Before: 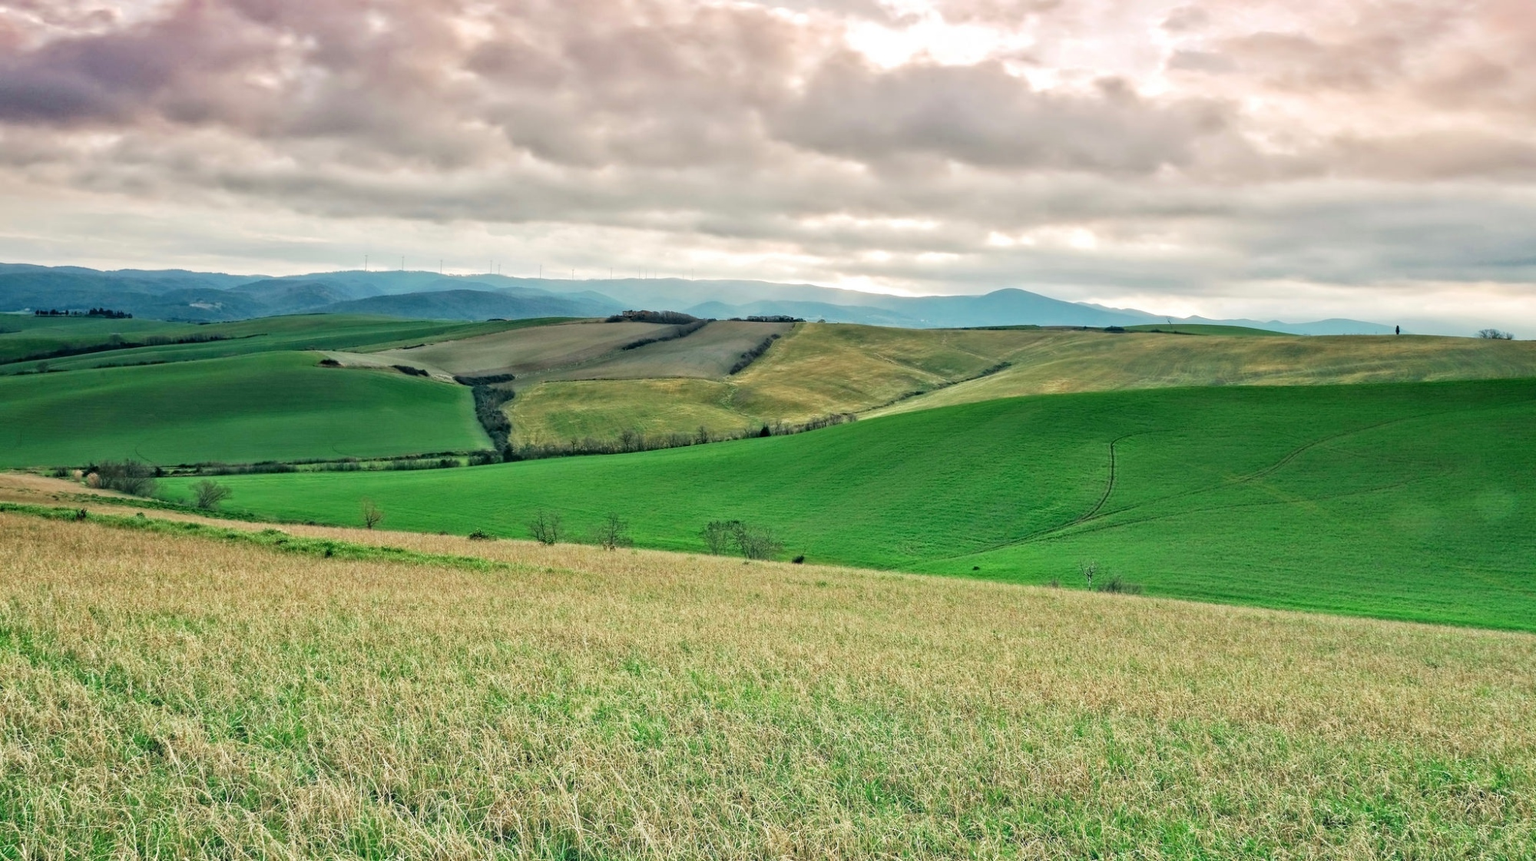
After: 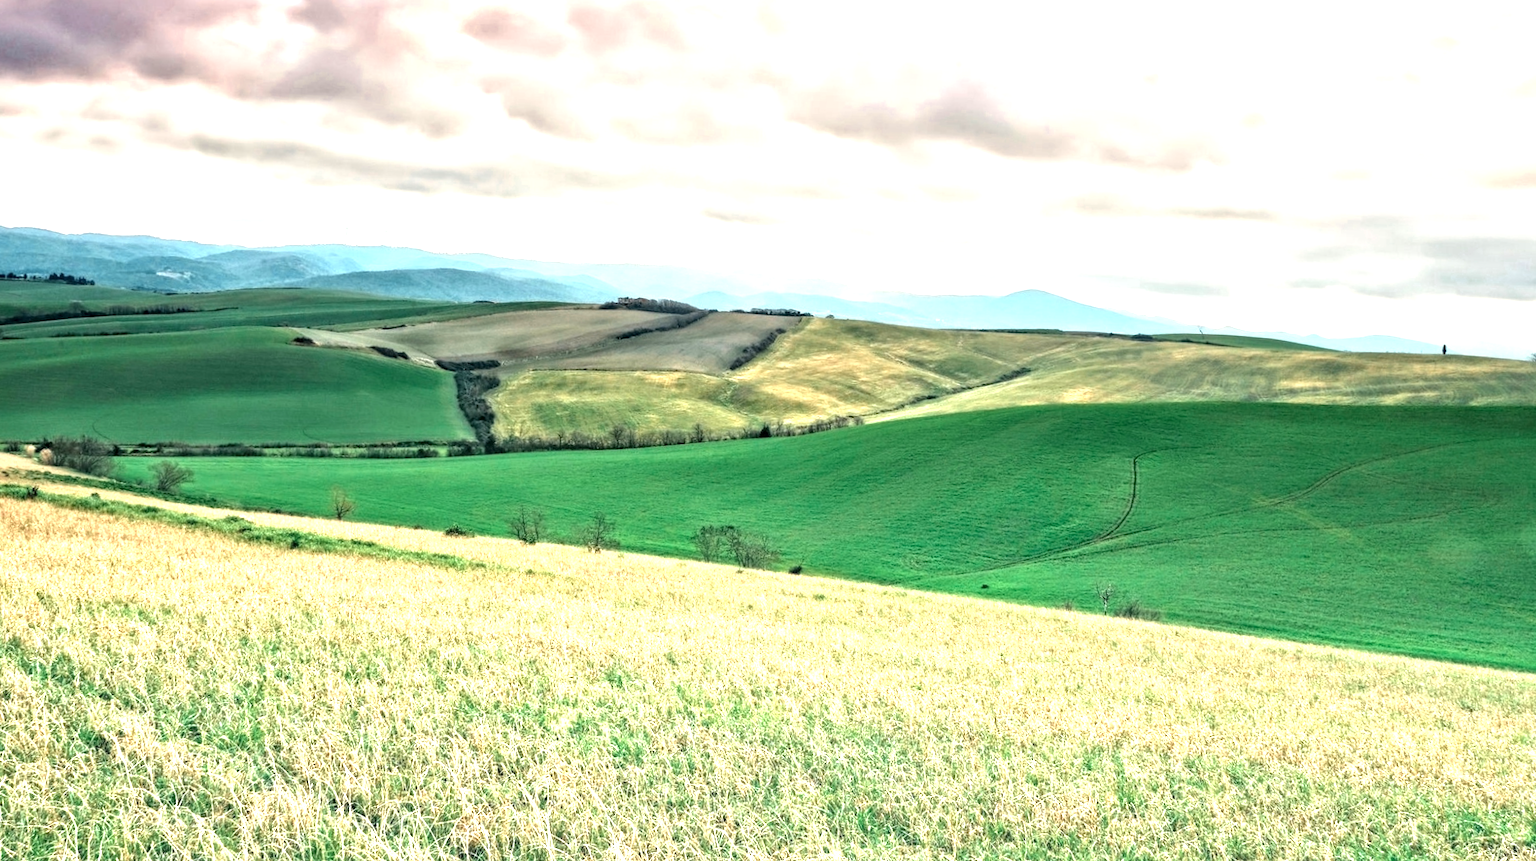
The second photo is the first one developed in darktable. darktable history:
local contrast: on, module defaults
color zones: curves: ch0 [(0.018, 0.548) (0.197, 0.654) (0.425, 0.447) (0.605, 0.658) (0.732, 0.579)]; ch1 [(0.105, 0.531) (0.224, 0.531) (0.386, 0.39) (0.618, 0.456) (0.732, 0.456) (0.956, 0.421)]; ch2 [(0.039, 0.583) (0.215, 0.465) (0.399, 0.544) (0.465, 0.548) (0.614, 0.447) (0.724, 0.43) (0.882, 0.623) (0.956, 0.632)]
crop and rotate: angle -2.19°
exposure: black level correction 0, exposure 0.897 EV, compensate highlight preservation false
